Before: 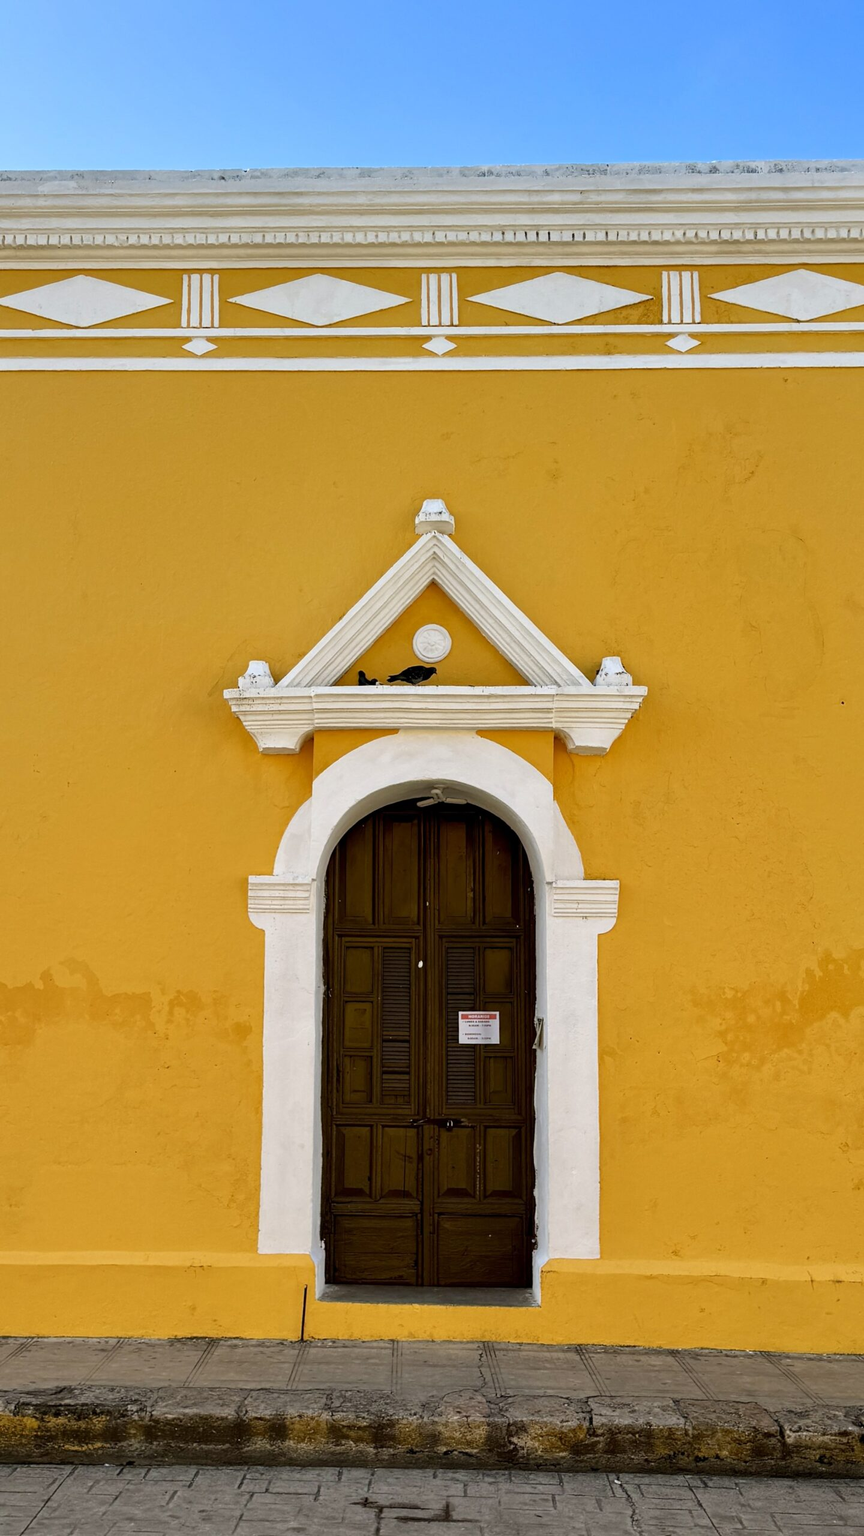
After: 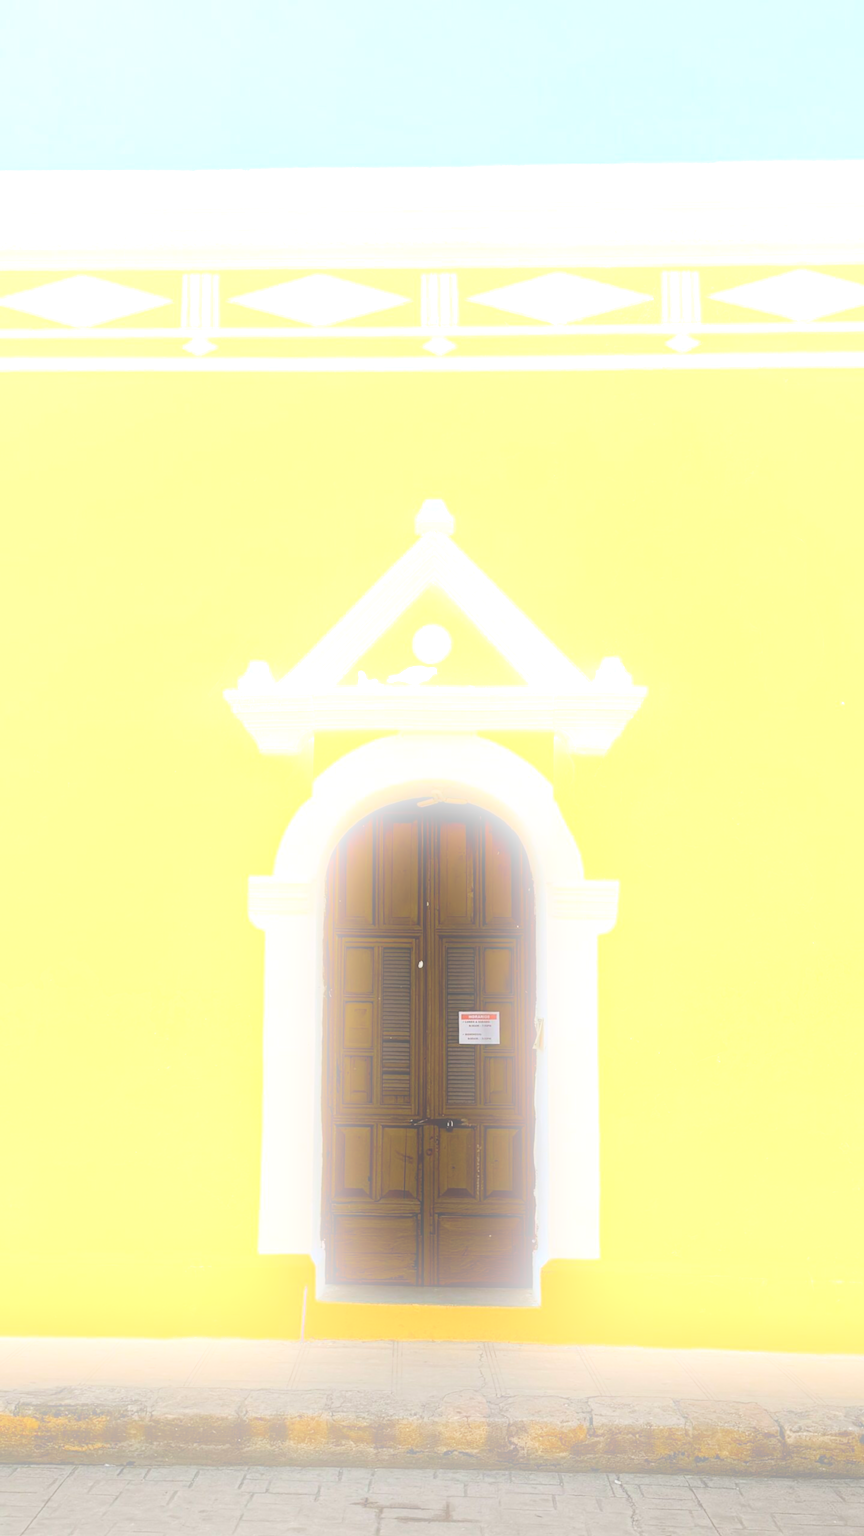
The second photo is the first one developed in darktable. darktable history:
bloom: size 25%, threshold 5%, strength 90%
tone equalizer: on, module defaults
